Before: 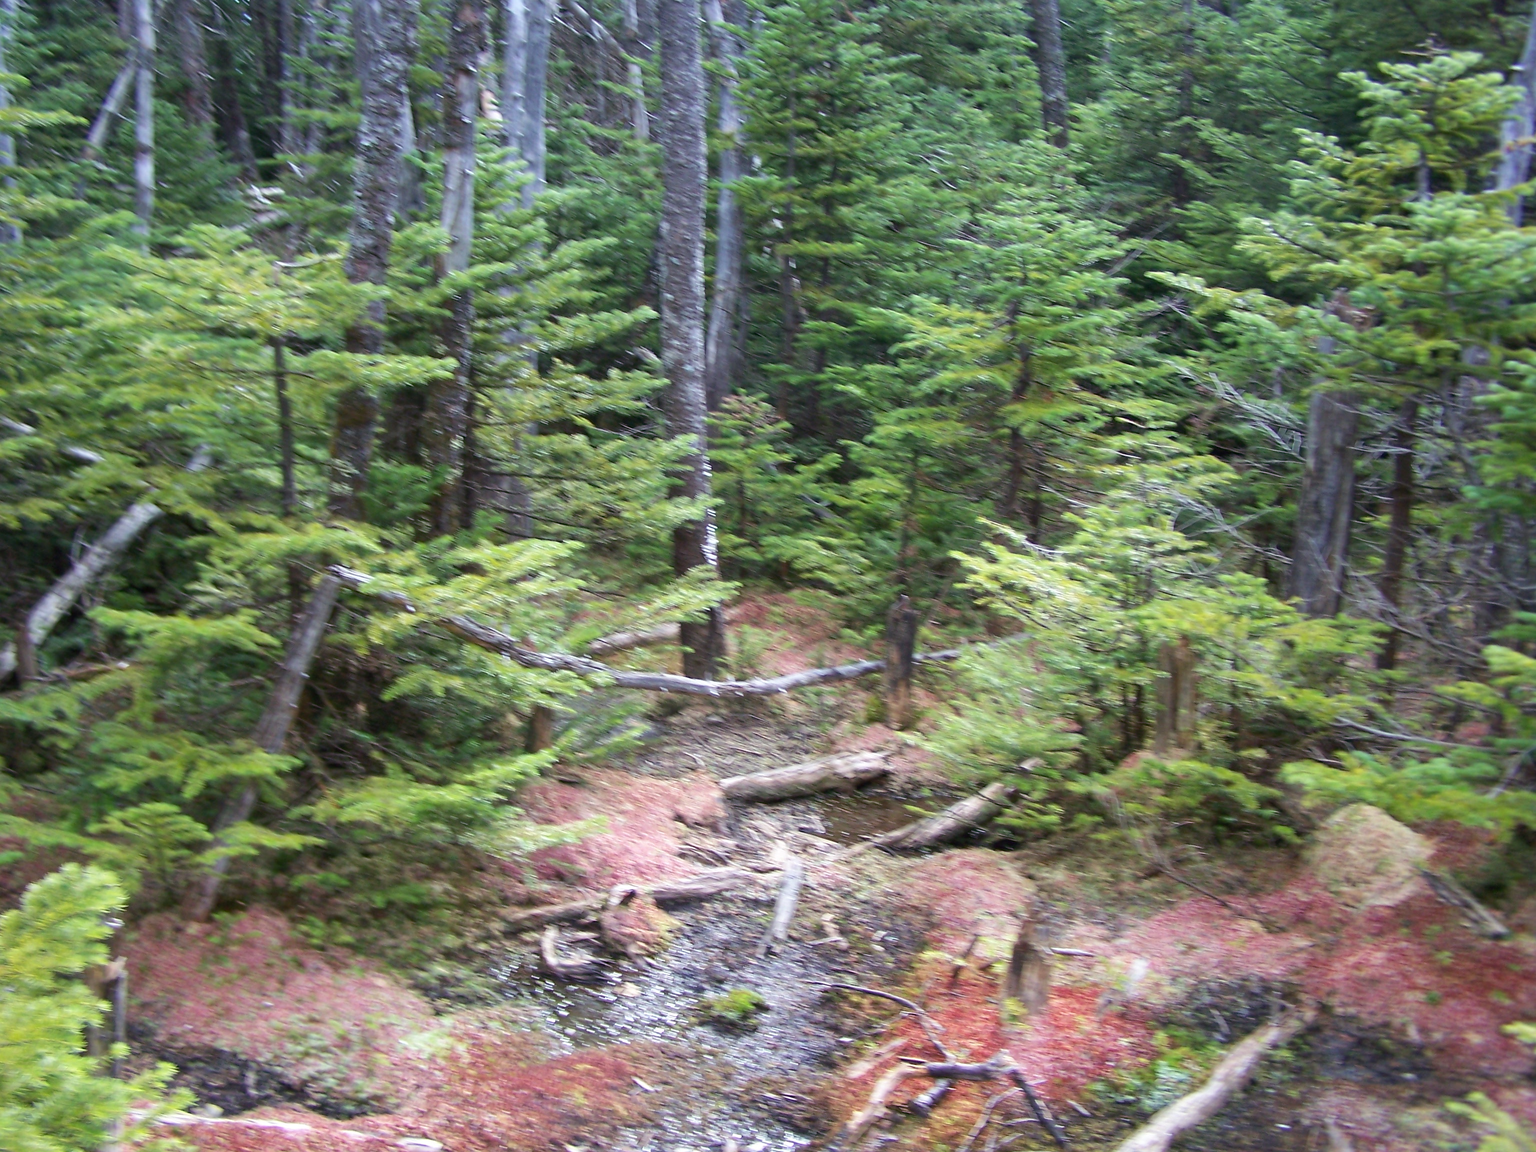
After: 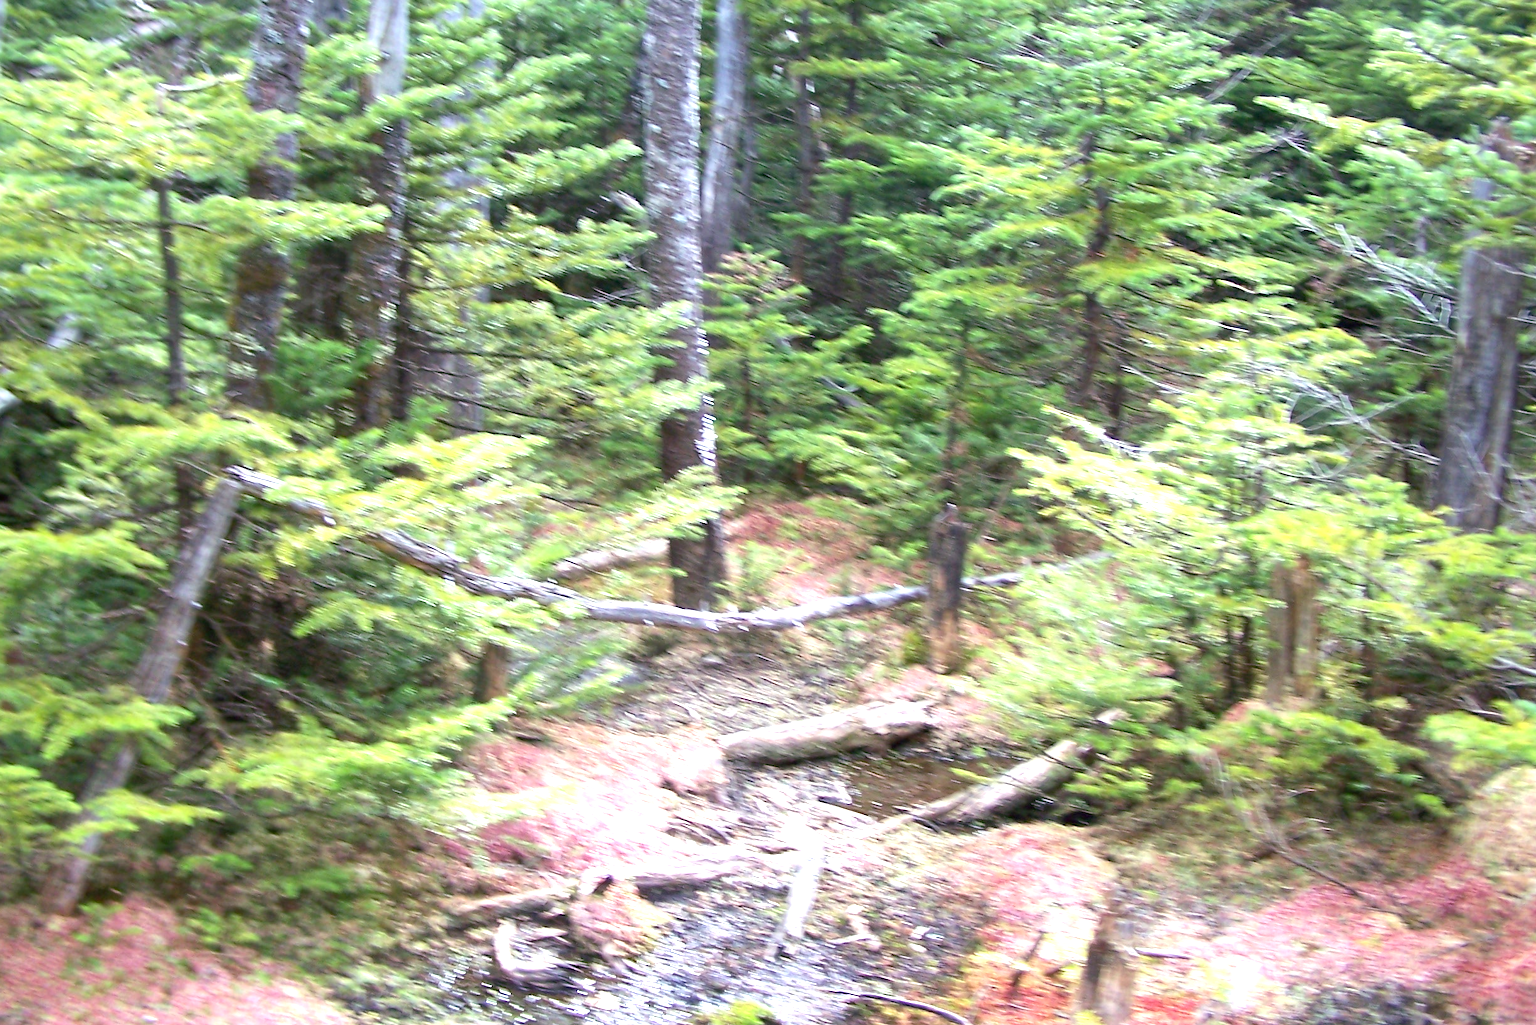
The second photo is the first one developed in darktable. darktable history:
levels: mode automatic
exposure: black level correction 0.001, exposure 1 EV, compensate highlight preservation false
crop: left 9.712%, top 16.928%, right 10.845%, bottom 12.332%
